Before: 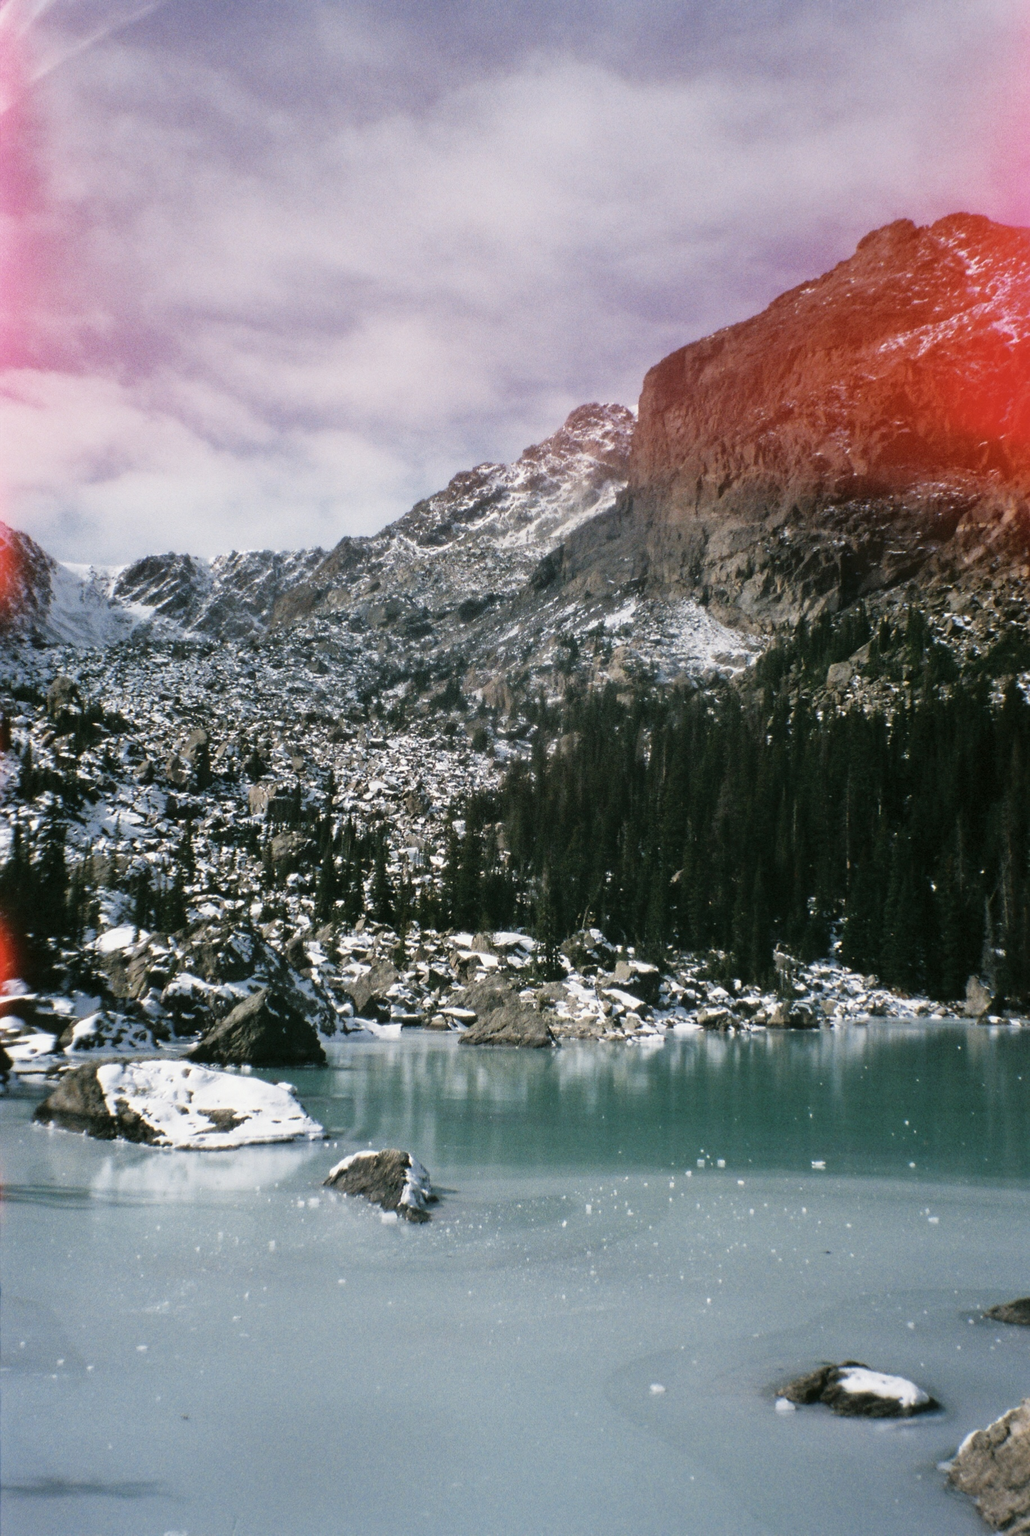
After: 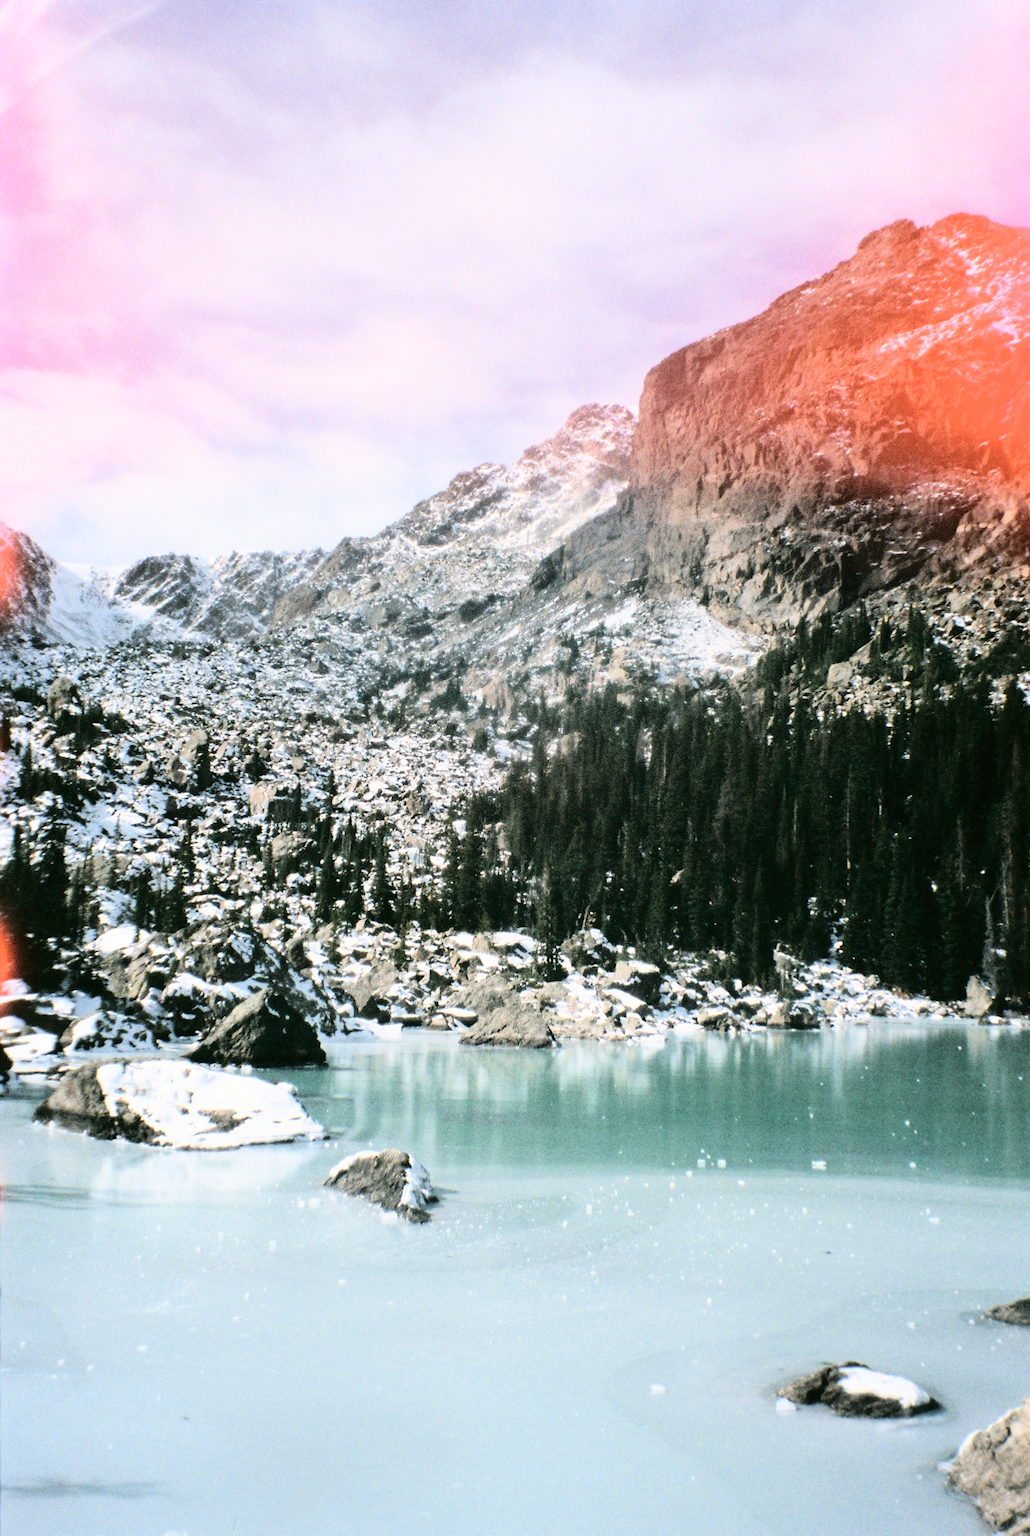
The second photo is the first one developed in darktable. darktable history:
tone curve: curves: ch0 [(0, 0) (0.084, 0.074) (0.2, 0.297) (0.363, 0.591) (0.495, 0.765) (0.68, 0.901) (0.851, 0.967) (1, 1)], color space Lab, independent channels, preserve colors none
